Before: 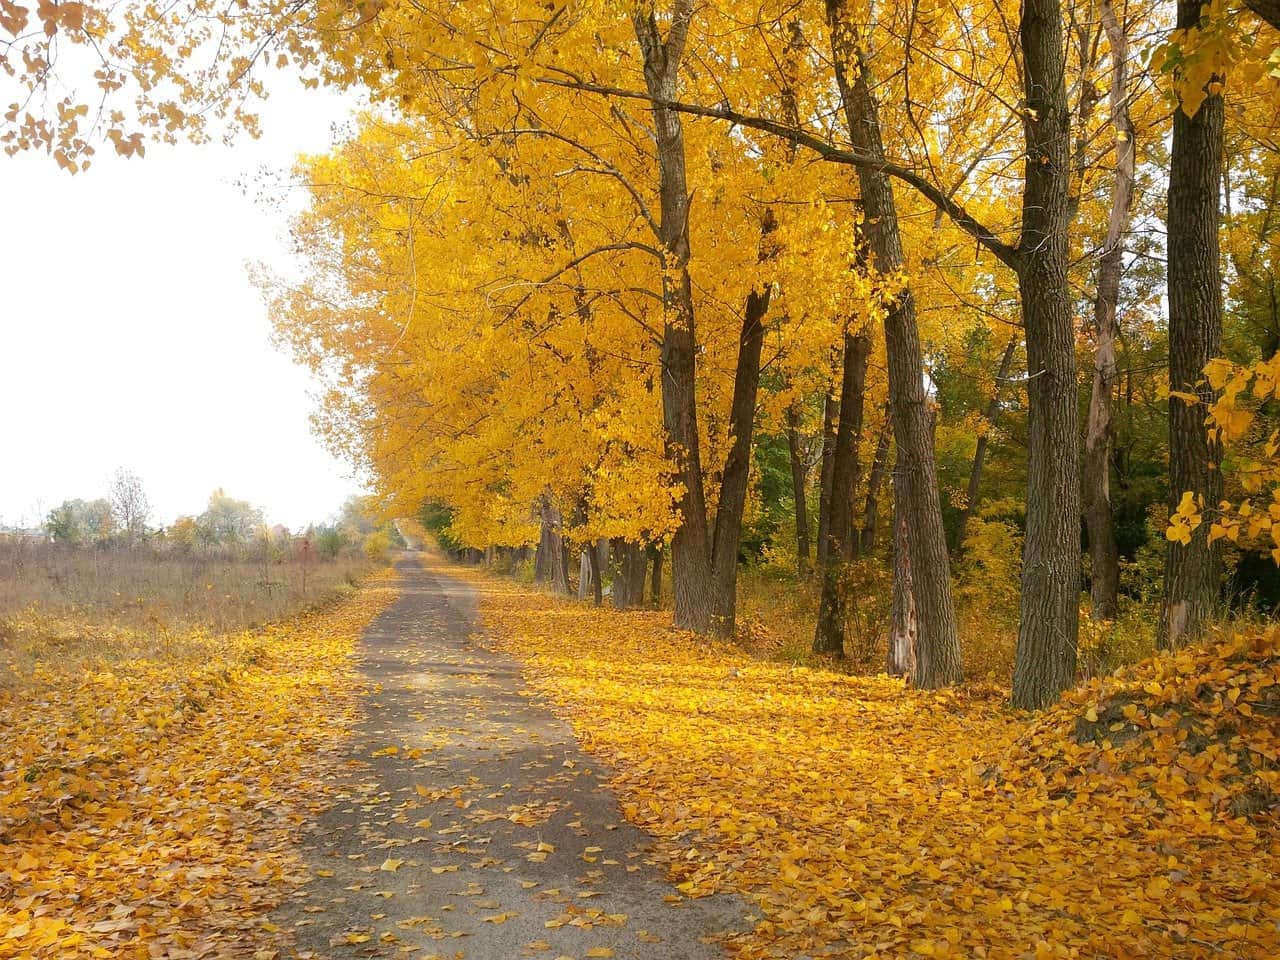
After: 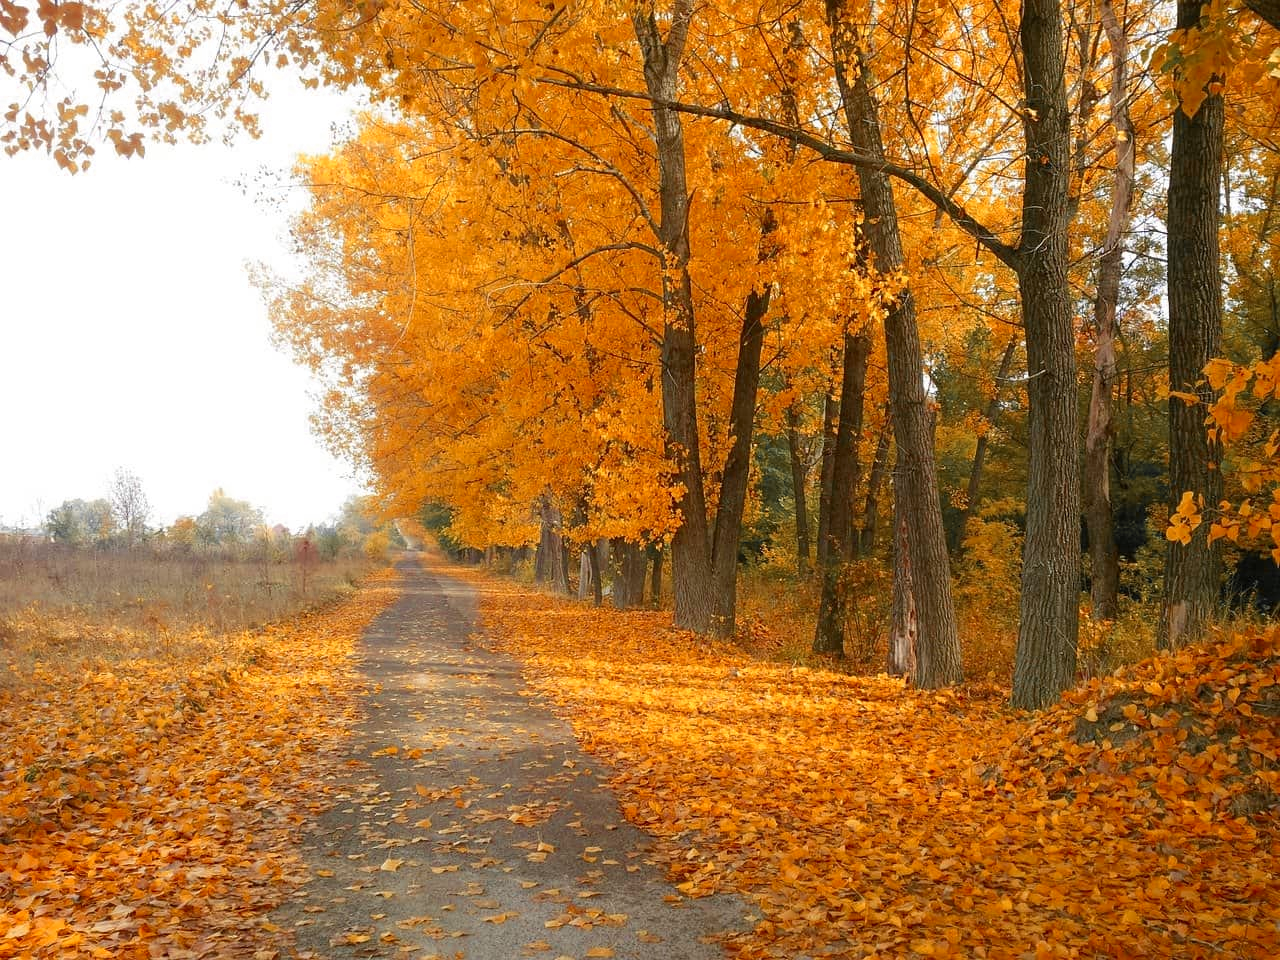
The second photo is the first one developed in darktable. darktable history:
color zones: curves: ch0 [(0, 0.363) (0.128, 0.373) (0.25, 0.5) (0.402, 0.407) (0.521, 0.525) (0.63, 0.559) (0.729, 0.662) (0.867, 0.471)]; ch1 [(0, 0.515) (0.136, 0.618) (0.25, 0.5) (0.378, 0) (0.516, 0) (0.622, 0.593) (0.737, 0.819) (0.87, 0.593)]; ch2 [(0, 0.529) (0.128, 0.471) (0.282, 0.451) (0.386, 0.662) (0.516, 0.525) (0.633, 0.554) (0.75, 0.62) (0.875, 0.441)]
